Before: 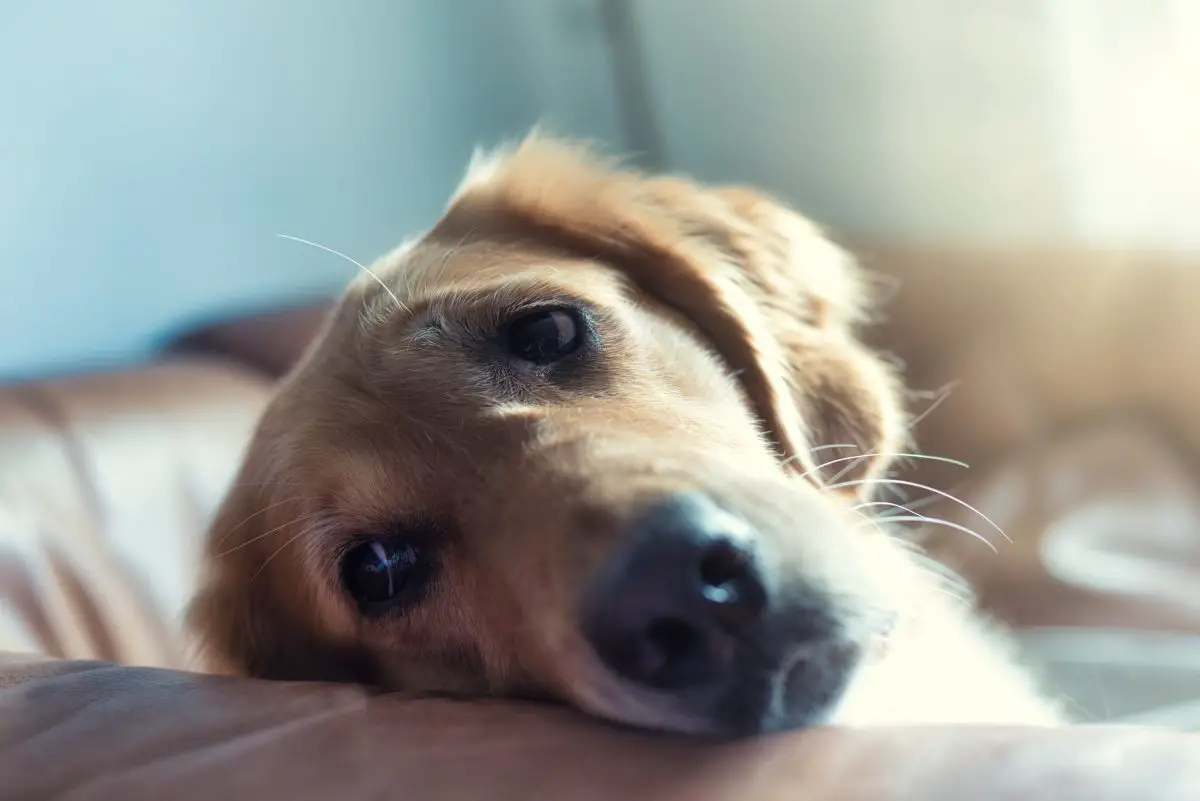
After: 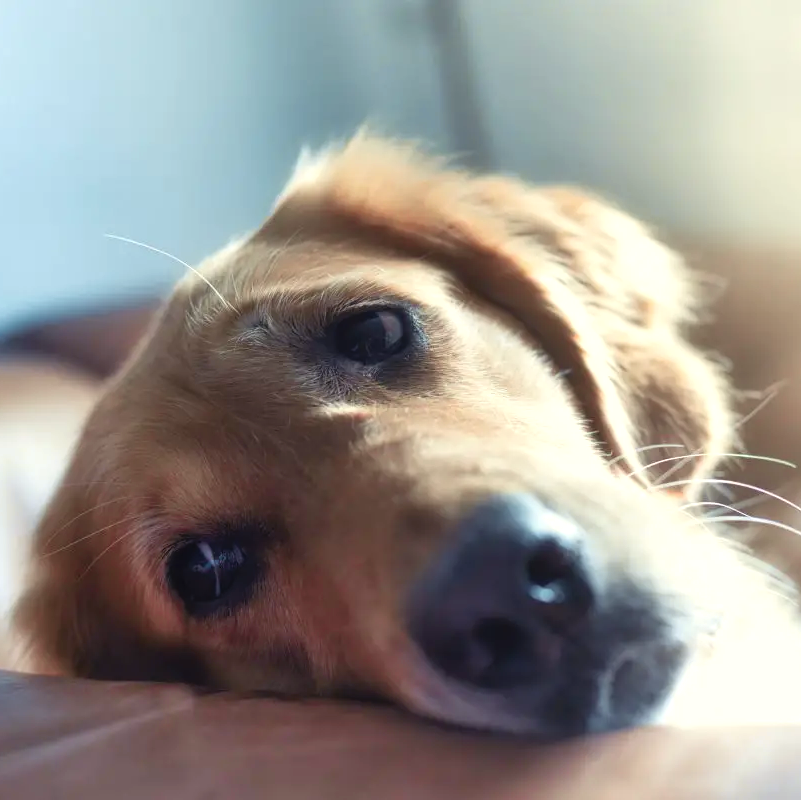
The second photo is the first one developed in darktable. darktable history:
levels: levels [0, 0.476, 0.951]
crop and rotate: left 14.458%, right 18.739%
tone curve: curves: ch0 [(0, 0.024) (0.119, 0.146) (0.474, 0.485) (0.718, 0.739) (0.817, 0.839) (1, 0.998)]; ch1 [(0, 0) (0.377, 0.416) (0.439, 0.451) (0.477, 0.485) (0.501, 0.503) (0.538, 0.544) (0.58, 0.613) (0.664, 0.7) (0.783, 0.804) (1, 1)]; ch2 [(0, 0) (0.38, 0.405) (0.463, 0.456) (0.498, 0.497) (0.524, 0.535) (0.578, 0.576) (0.648, 0.665) (1, 1)], color space Lab, independent channels, preserve colors none
